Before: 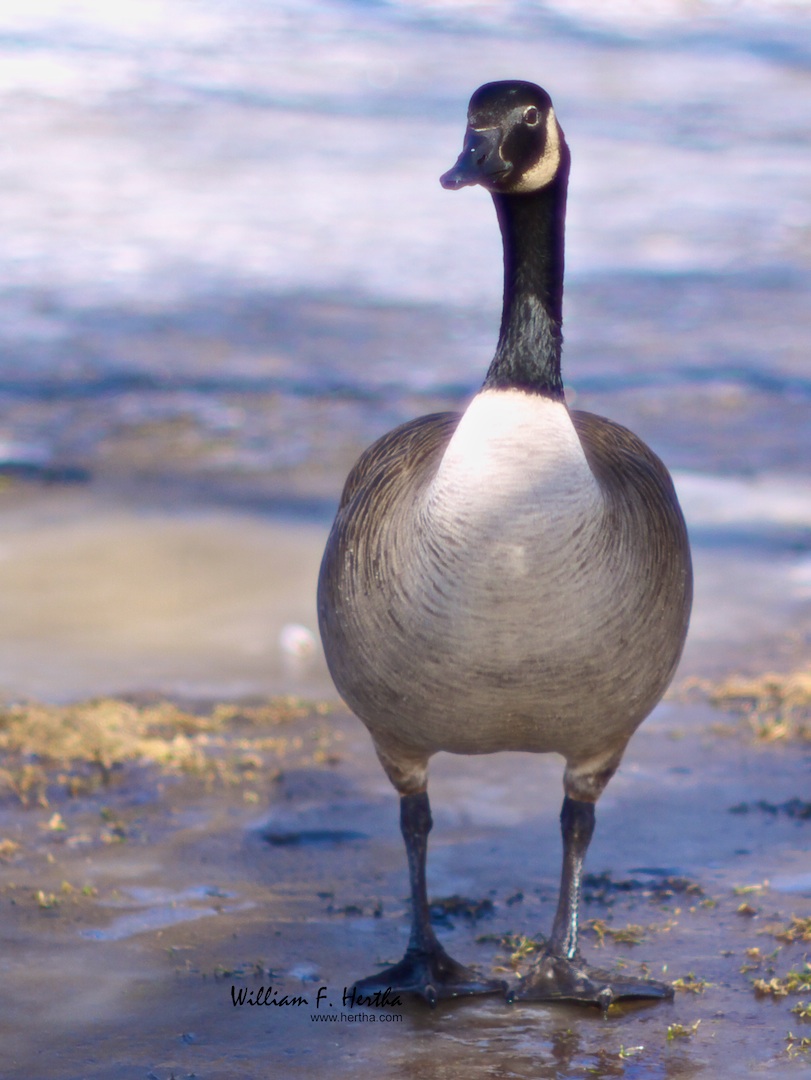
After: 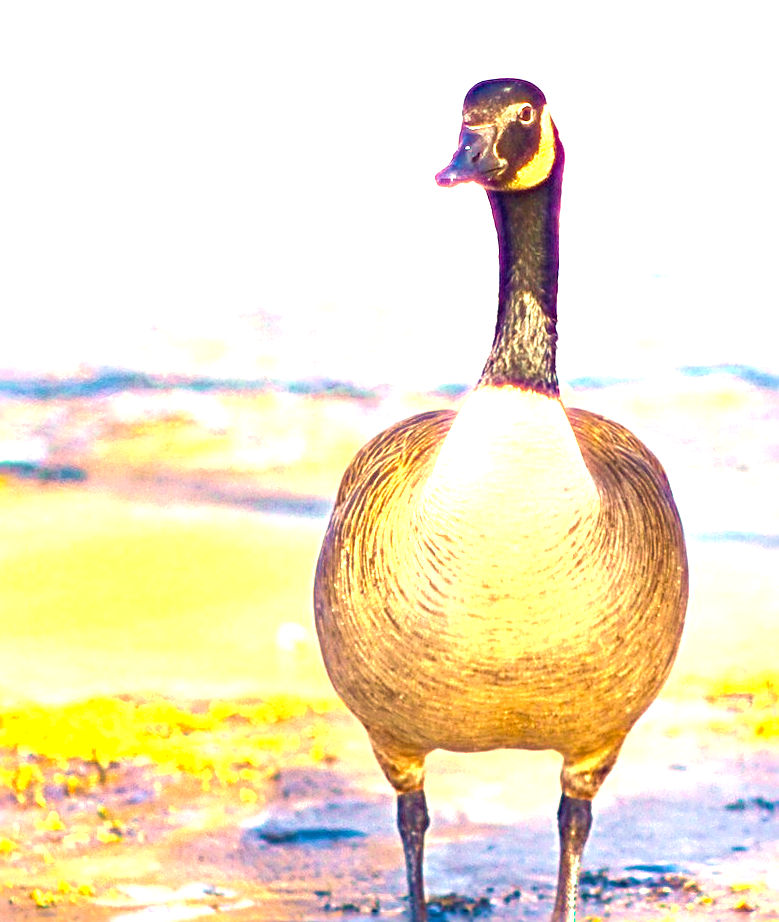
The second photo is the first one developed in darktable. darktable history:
color balance rgb: linear chroma grading › global chroma 15%, perceptual saturation grading › global saturation 30%
local contrast: highlights 99%, shadows 86%, detail 160%, midtone range 0.2
exposure: black level correction 0, exposure 1.975 EV, compensate exposure bias true, compensate highlight preservation false
velvia: on, module defaults
crop and rotate: angle 0.2°, left 0.275%, right 3.127%, bottom 14.18%
white balance: red 1.138, green 0.996, blue 0.812
sharpen: radius 3.69, amount 0.928
color calibration: output colorfulness [0, 0.315, 0, 0], x 0.341, y 0.355, temperature 5166 K
